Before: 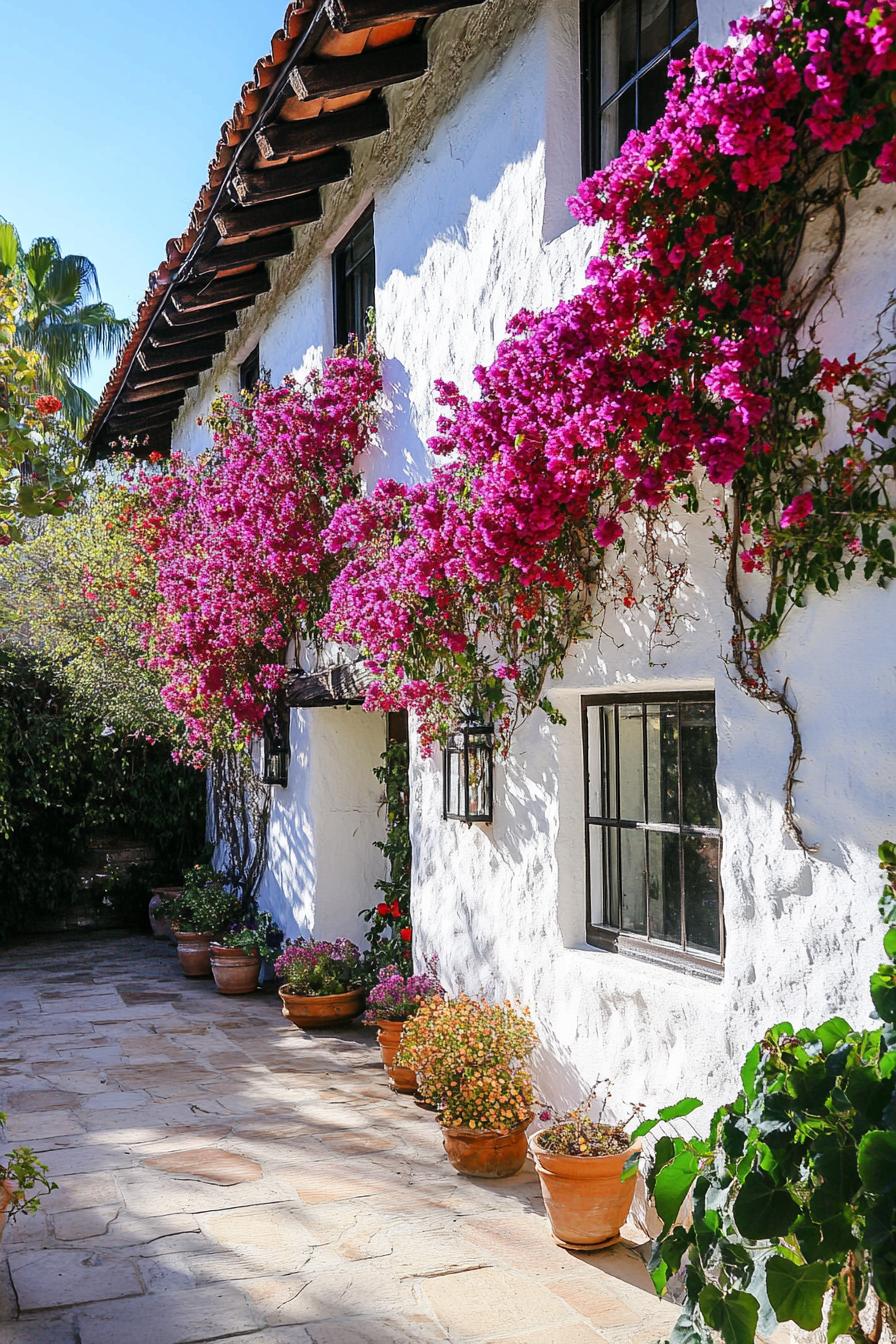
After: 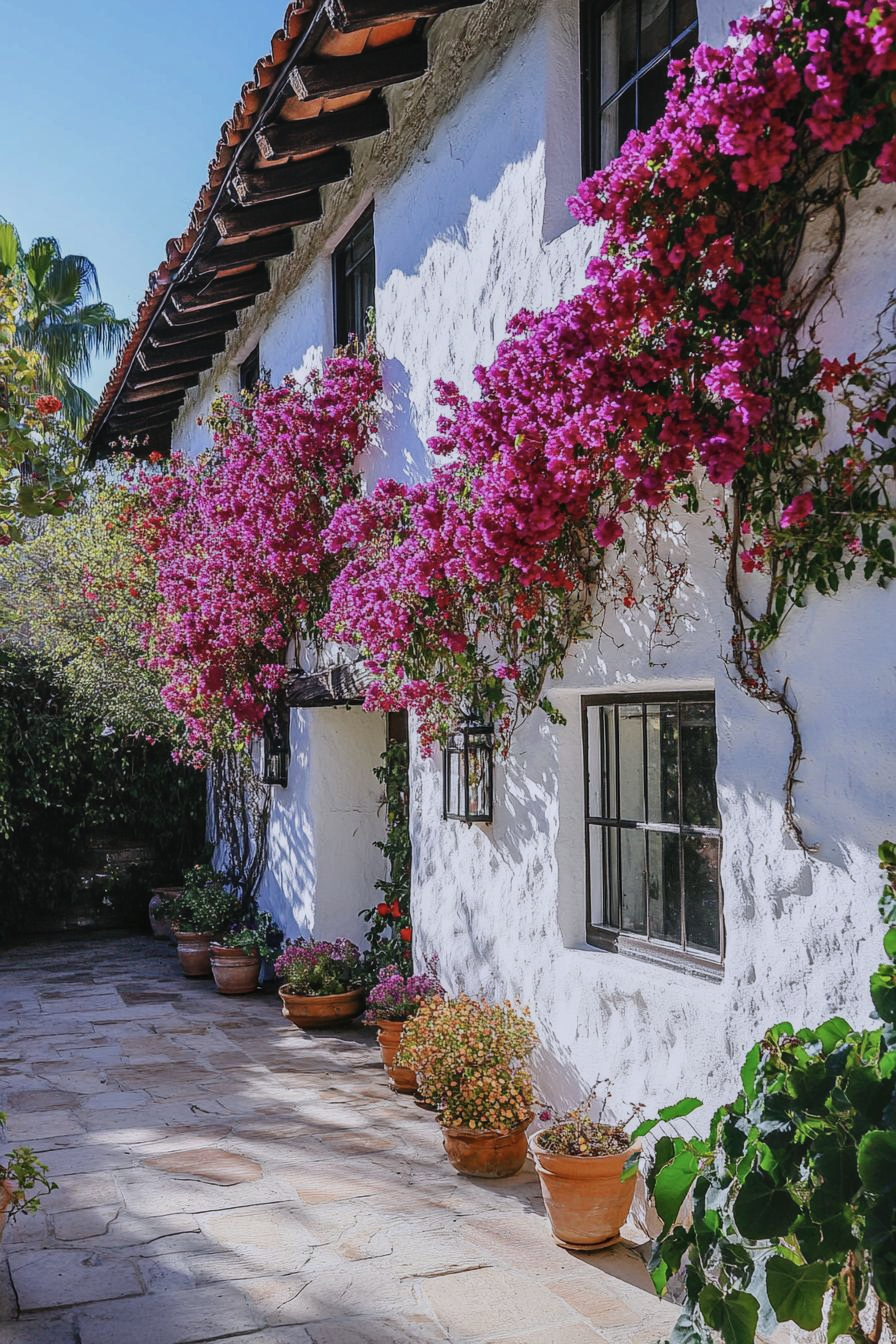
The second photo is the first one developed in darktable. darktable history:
local contrast: on, module defaults
contrast brightness saturation: contrast -0.099, saturation -0.1
exposure: exposure -0.416 EV, compensate highlight preservation false
color calibration: illuminant as shot in camera, x 0.358, y 0.373, temperature 4628.91 K
